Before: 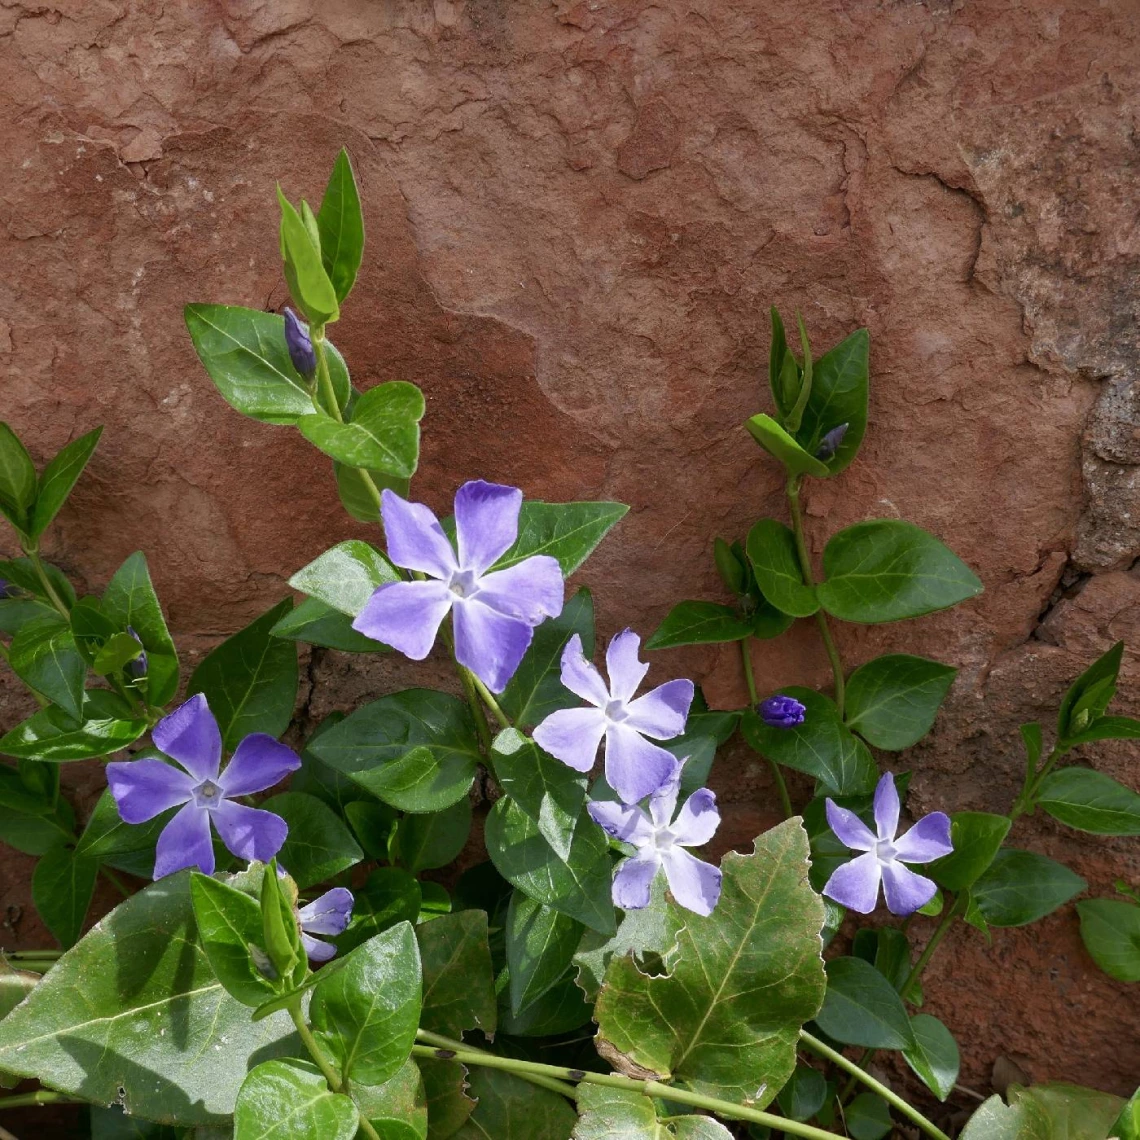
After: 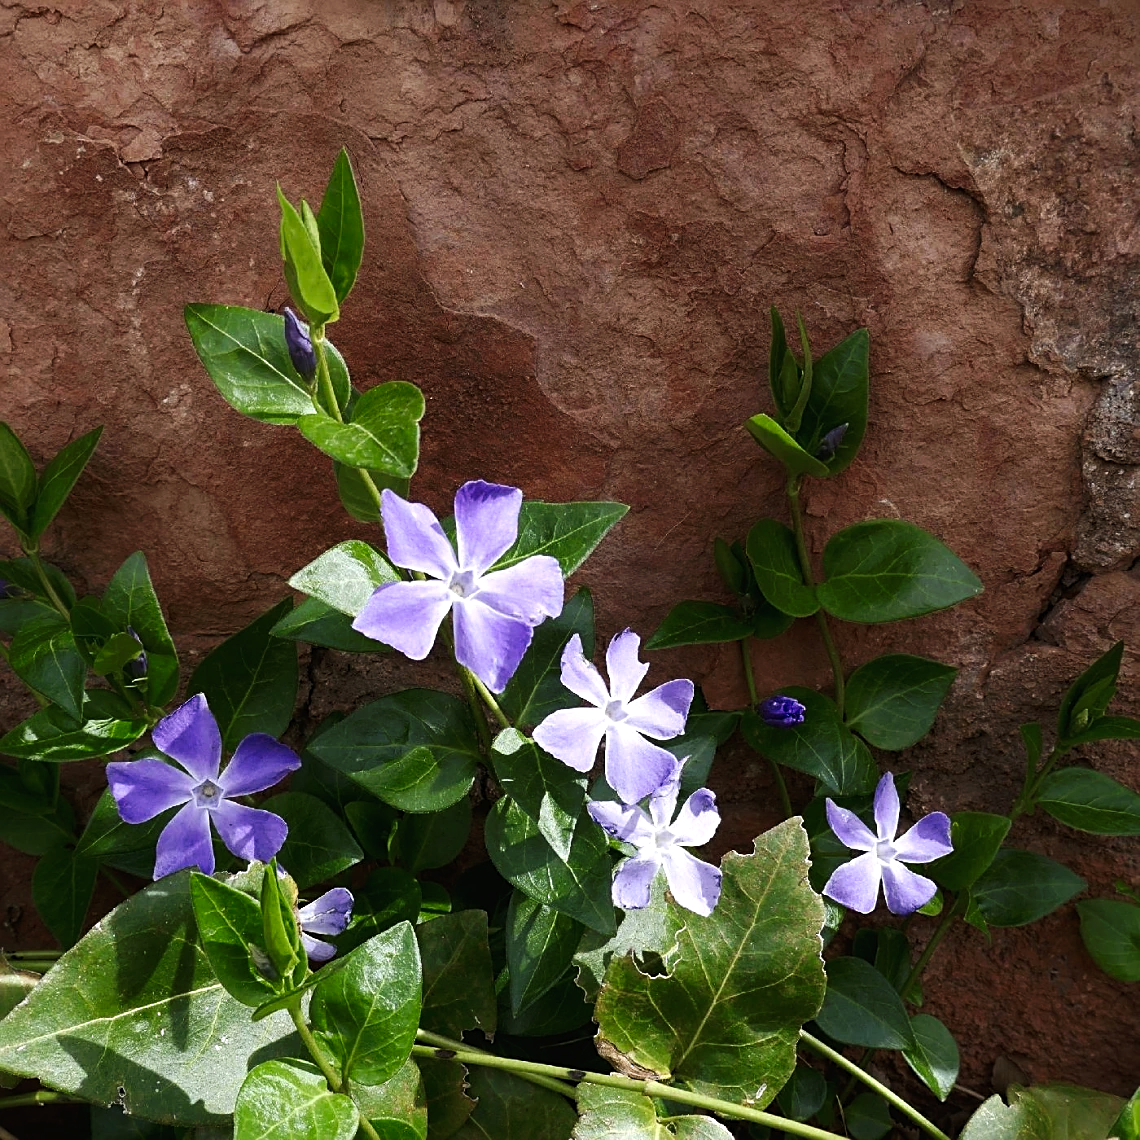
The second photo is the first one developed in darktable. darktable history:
sharpen: on, module defaults
tone curve: curves: ch0 [(0, 0) (0.003, 0.013) (0.011, 0.016) (0.025, 0.023) (0.044, 0.036) (0.069, 0.051) (0.1, 0.076) (0.136, 0.107) (0.177, 0.145) (0.224, 0.186) (0.277, 0.246) (0.335, 0.311) (0.399, 0.378) (0.468, 0.462) (0.543, 0.548) (0.623, 0.636) (0.709, 0.728) (0.801, 0.816) (0.898, 0.9) (1, 1)], preserve colors none
tone equalizer: -8 EV -0.736 EV, -7 EV -0.712 EV, -6 EV -0.606 EV, -5 EV -0.4 EV, -3 EV 0.373 EV, -2 EV 0.6 EV, -1 EV 0.69 EV, +0 EV 0.743 EV, edges refinement/feathering 500, mask exposure compensation -1.57 EV, preserve details guided filter
exposure: exposure -0.257 EV, compensate highlight preservation false
